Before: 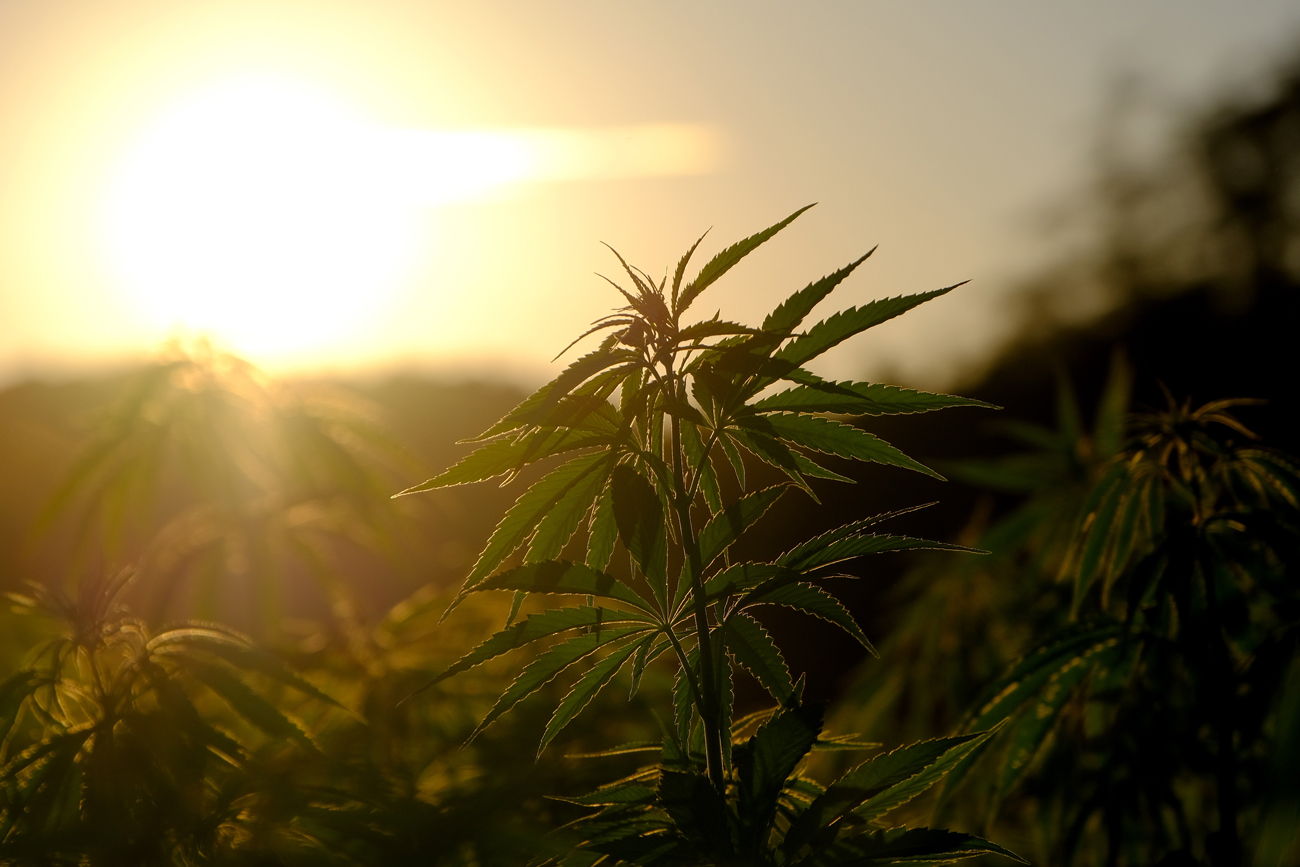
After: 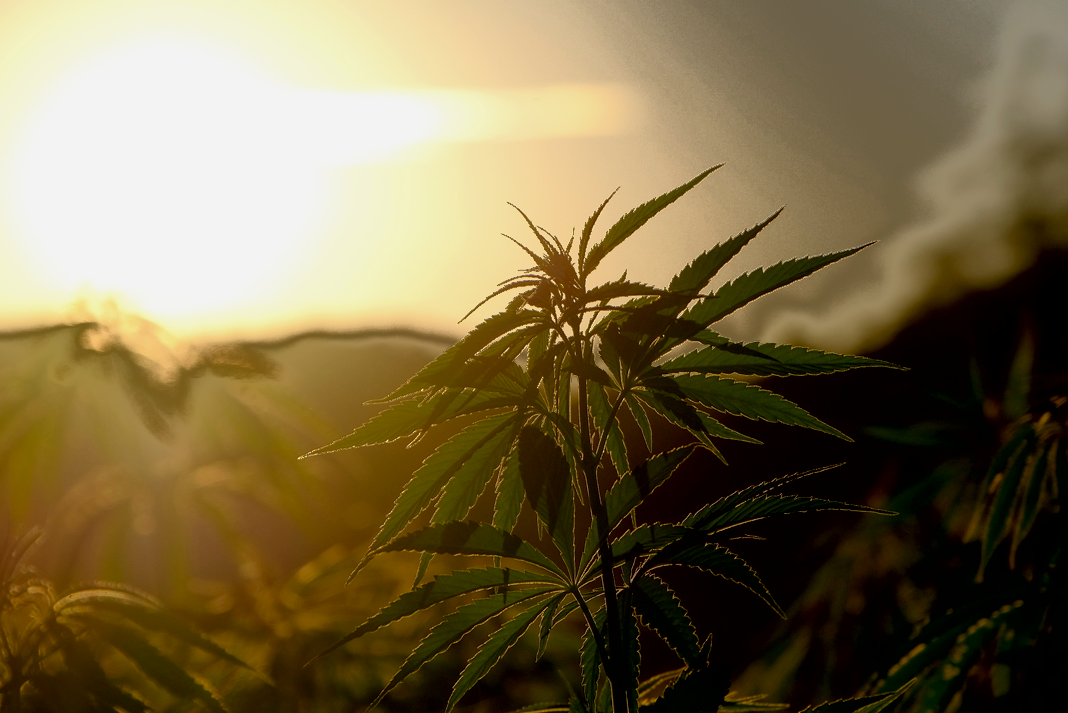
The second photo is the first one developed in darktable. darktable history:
fill light: exposure -0.73 EV, center 0.69, width 2.2
exposure: black level correction 0.009, exposure -0.159 EV, compensate highlight preservation false
crop and rotate: left 7.196%, top 4.574%, right 10.605%, bottom 13.178%
